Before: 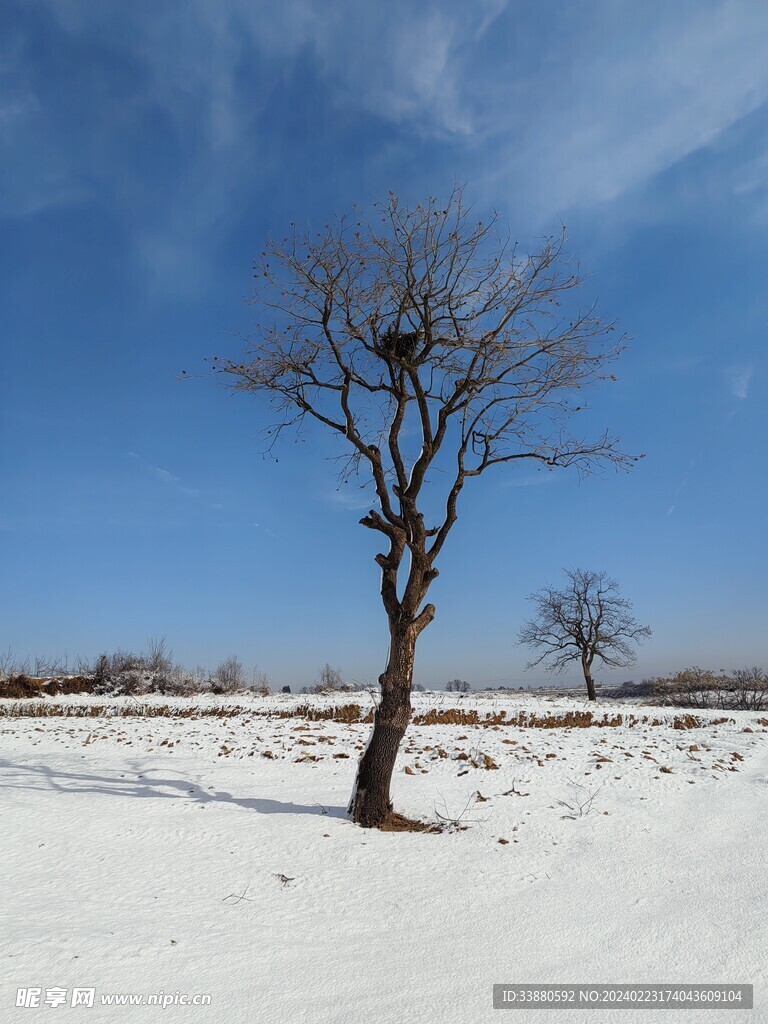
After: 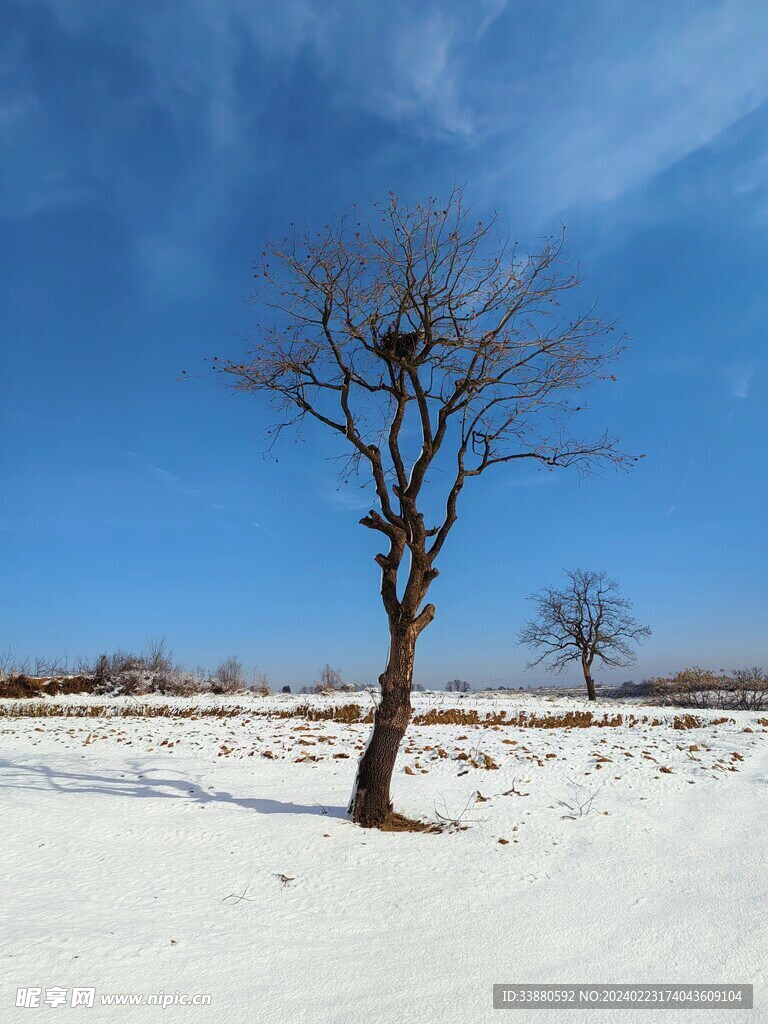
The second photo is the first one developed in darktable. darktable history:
exposure: exposure 0.127 EV, compensate highlight preservation false
velvia: strength 49.88%
